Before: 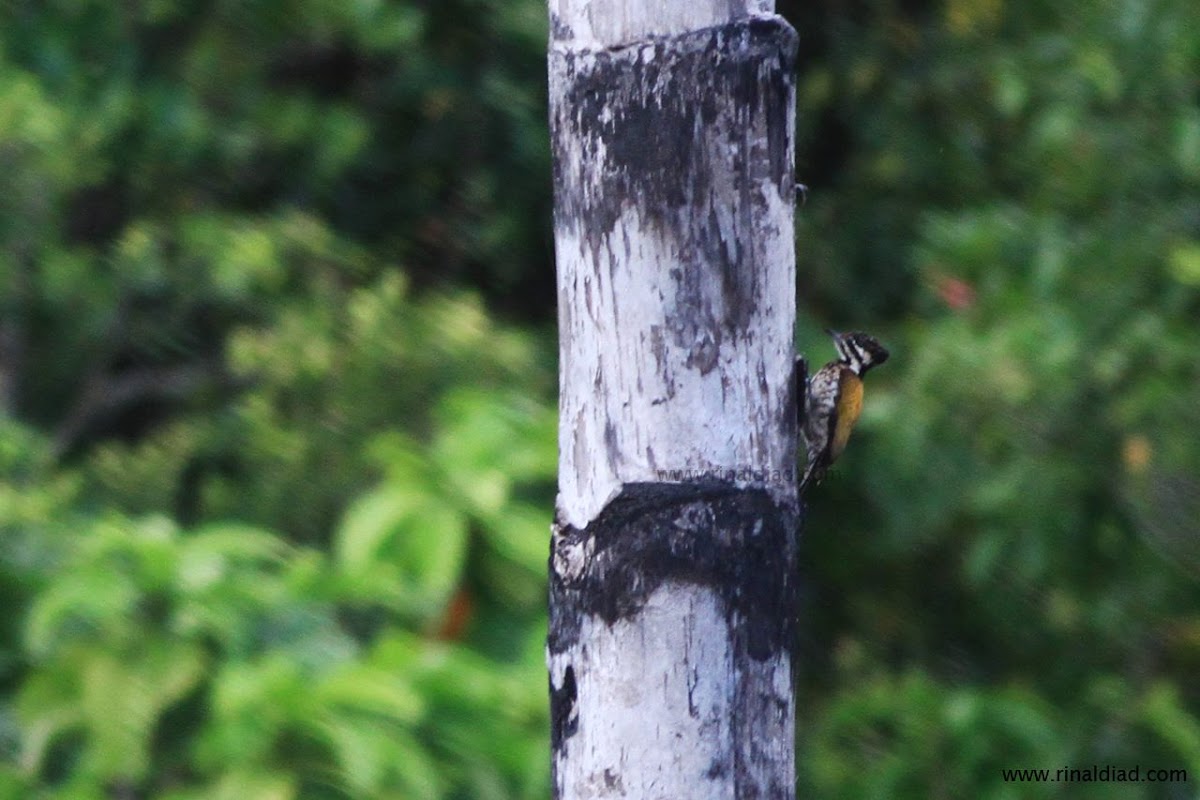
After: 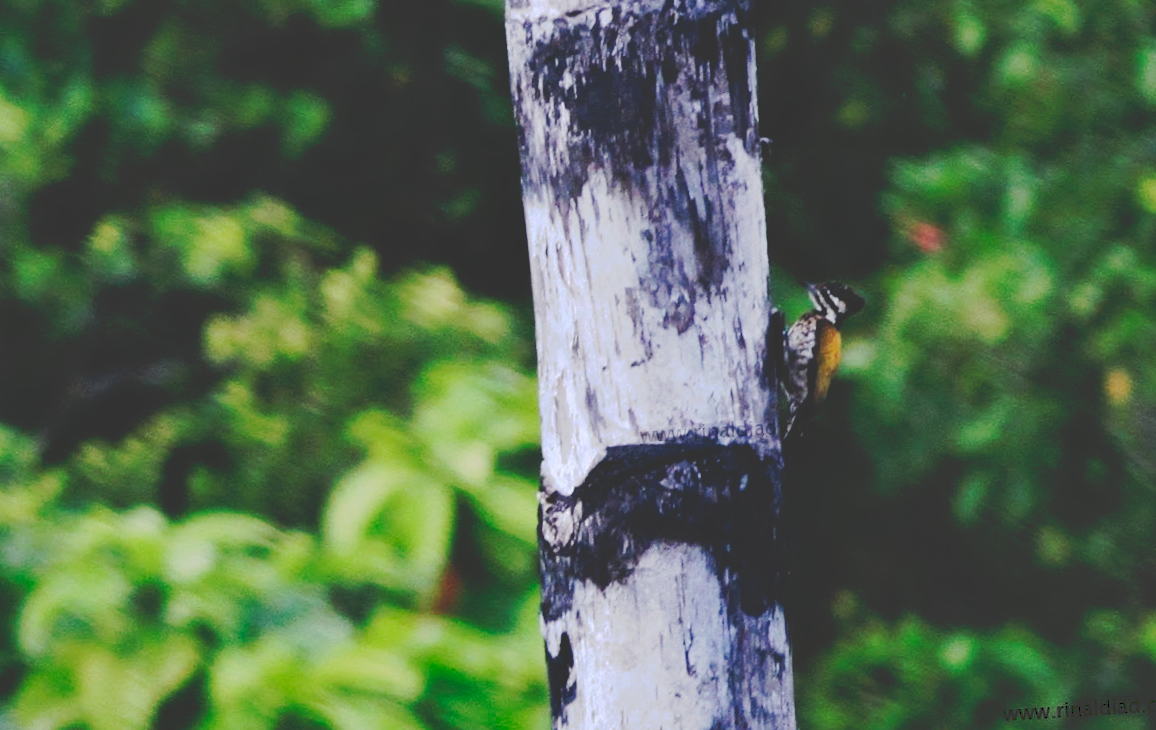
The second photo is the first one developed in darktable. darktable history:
tone curve: curves: ch0 [(0, 0) (0.003, 0.198) (0.011, 0.198) (0.025, 0.198) (0.044, 0.198) (0.069, 0.201) (0.1, 0.202) (0.136, 0.207) (0.177, 0.212) (0.224, 0.222) (0.277, 0.27) (0.335, 0.332) (0.399, 0.422) (0.468, 0.542) (0.543, 0.626) (0.623, 0.698) (0.709, 0.764) (0.801, 0.82) (0.898, 0.863) (1, 1)], preserve colors none
rotate and perspective: rotation -3.52°, crop left 0.036, crop right 0.964, crop top 0.081, crop bottom 0.919
shadows and highlights: shadows 32.83, highlights -47.7, soften with gaussian
